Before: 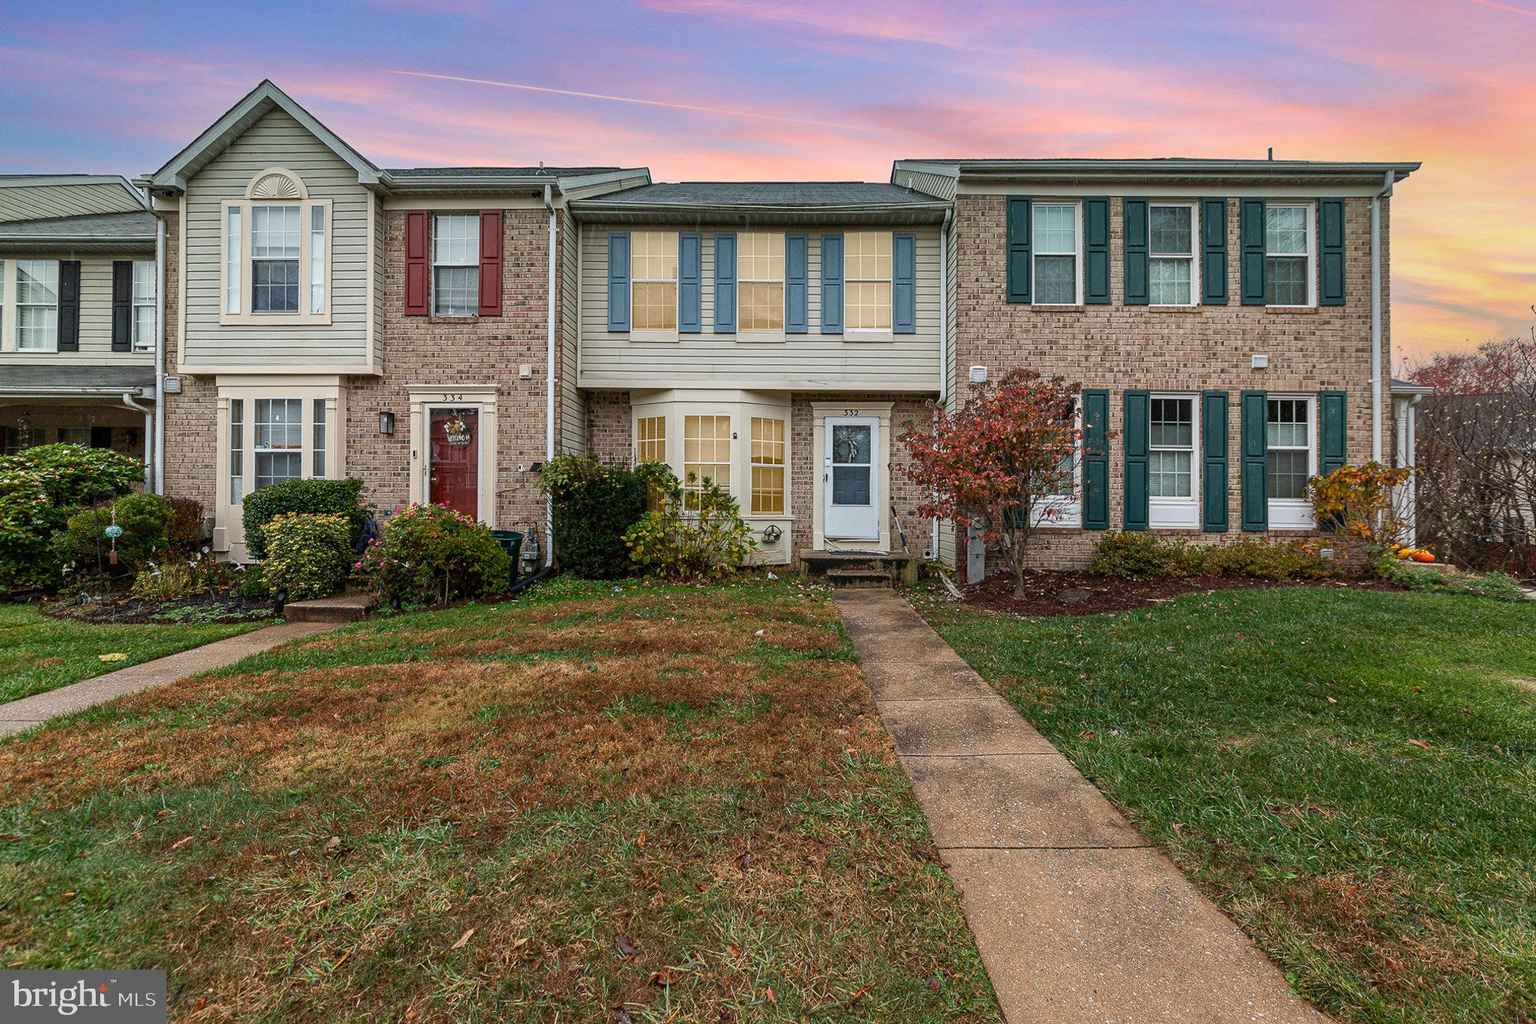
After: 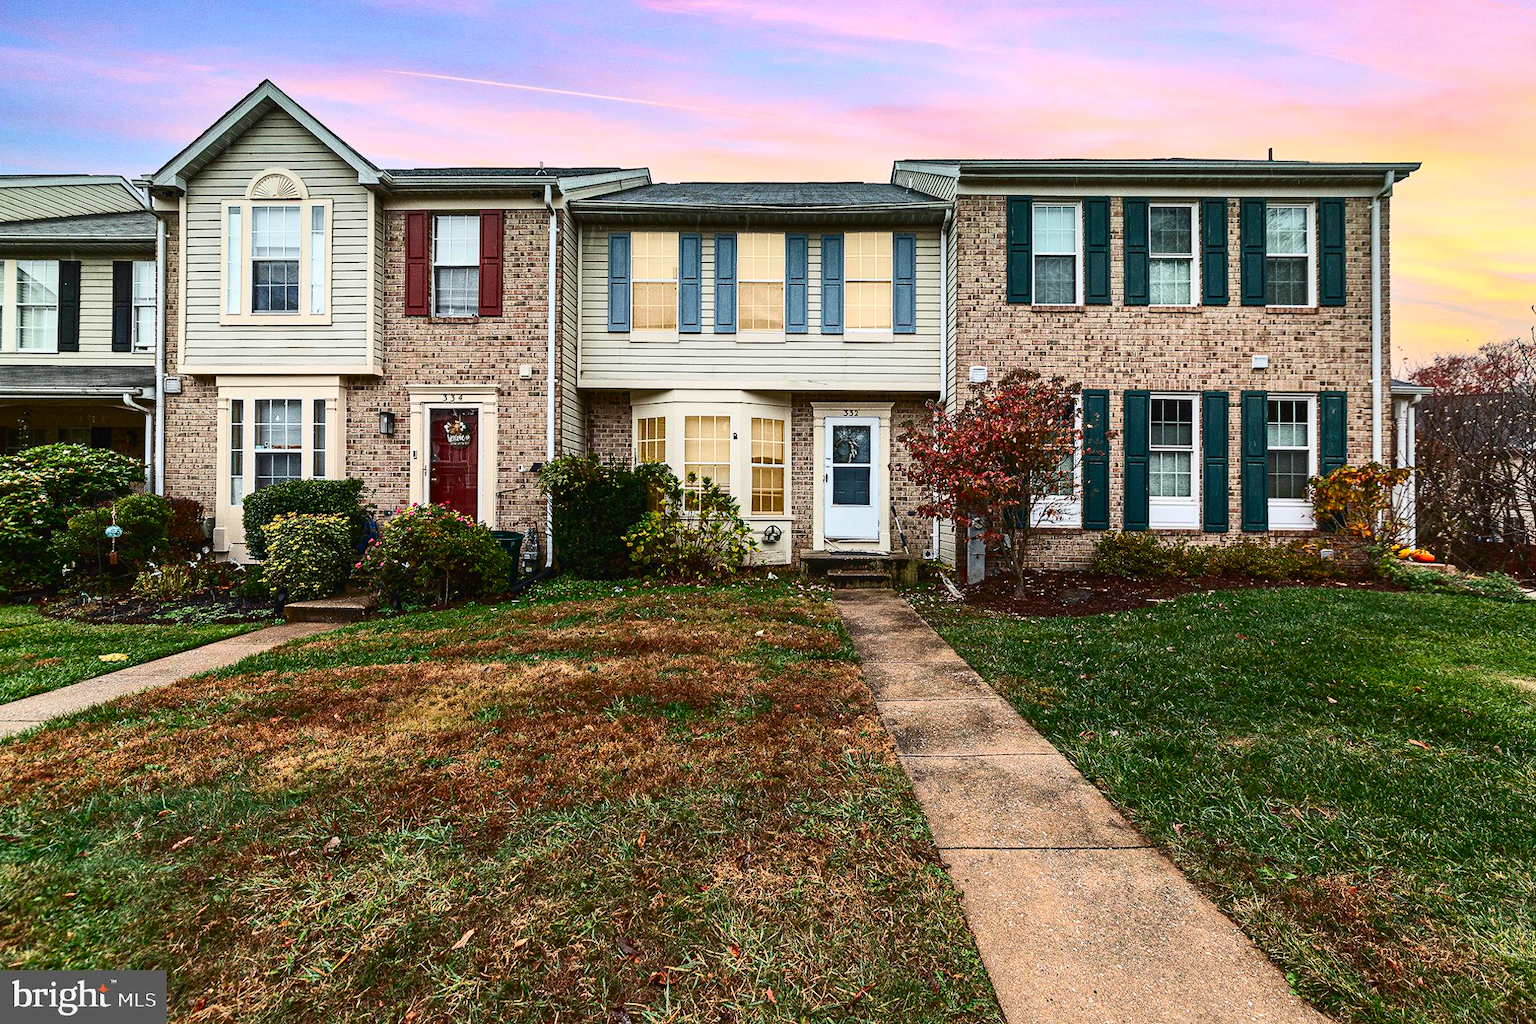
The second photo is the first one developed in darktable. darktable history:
contrast brightness saturation: contrast 0.4, brightness 0.05, saturation 0.25
exposure: black level correction -0.005, exposure 0.054 EV, compensate highlight preservation false
